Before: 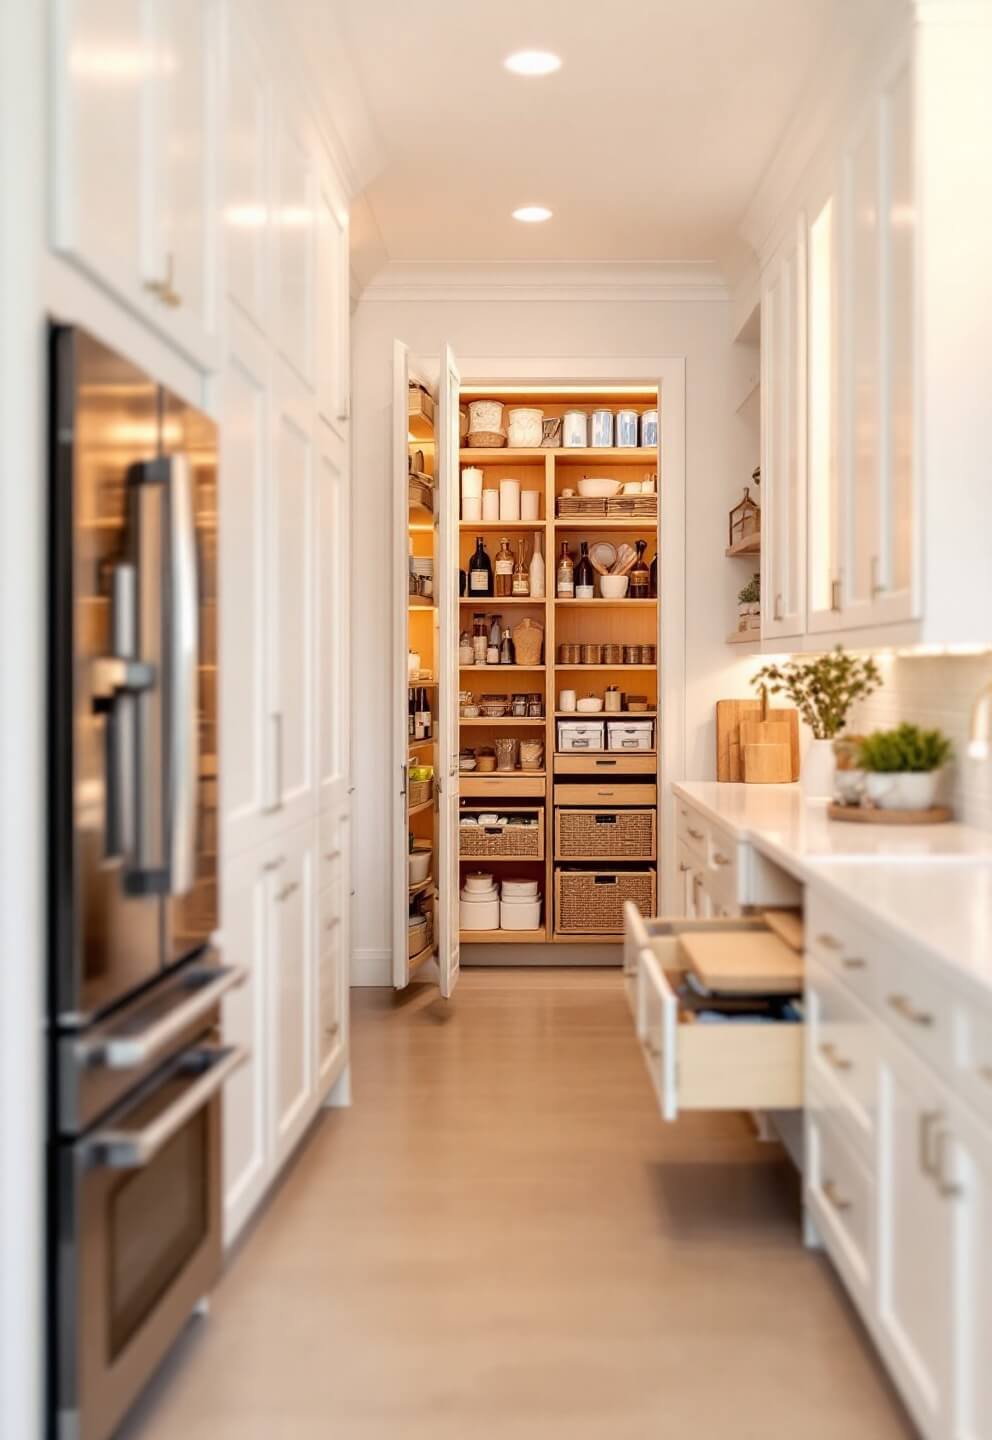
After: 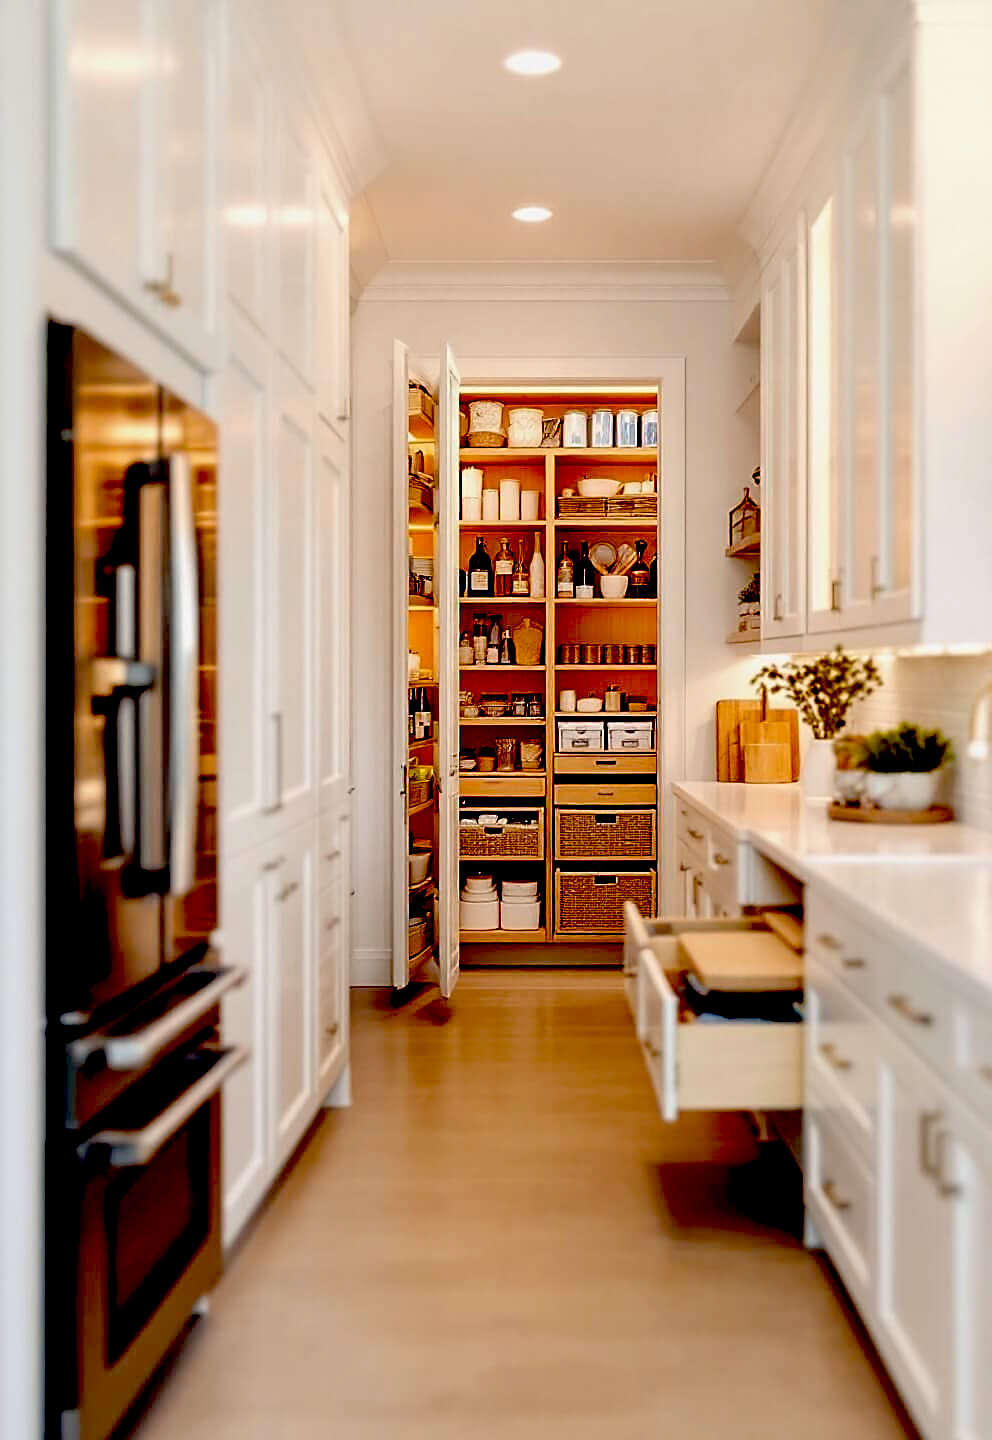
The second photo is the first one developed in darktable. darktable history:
sharpen: on, module defaults
exposure: black level correction 0.099, exposure -0.089 EV, compensate highlight preservation false
